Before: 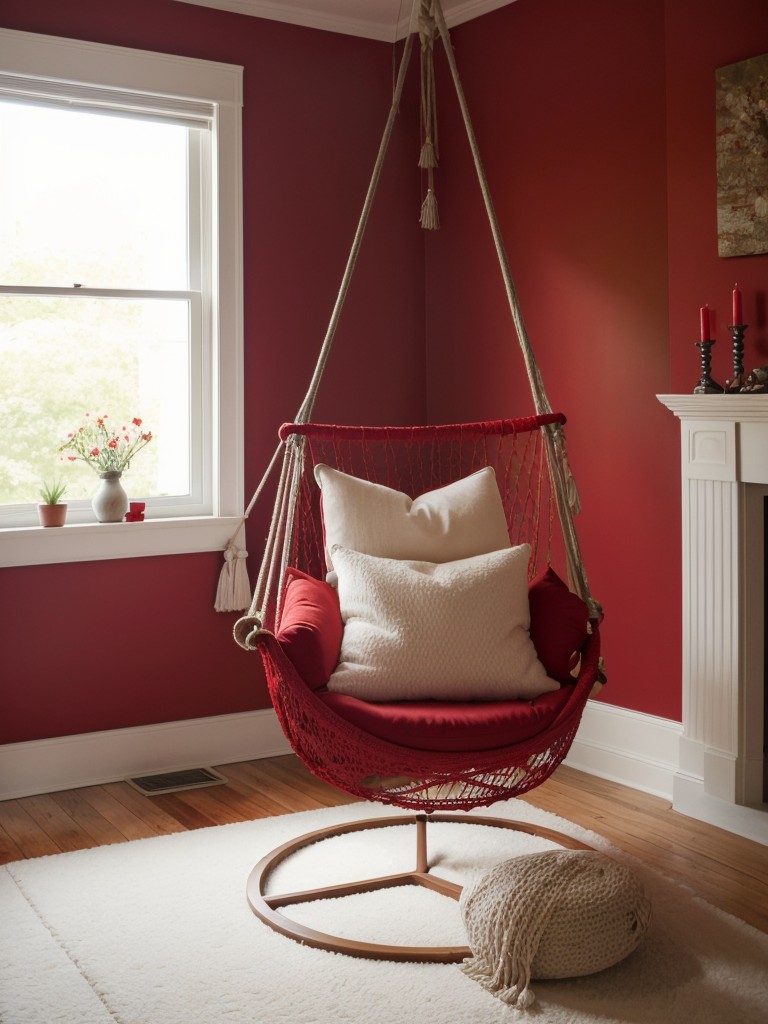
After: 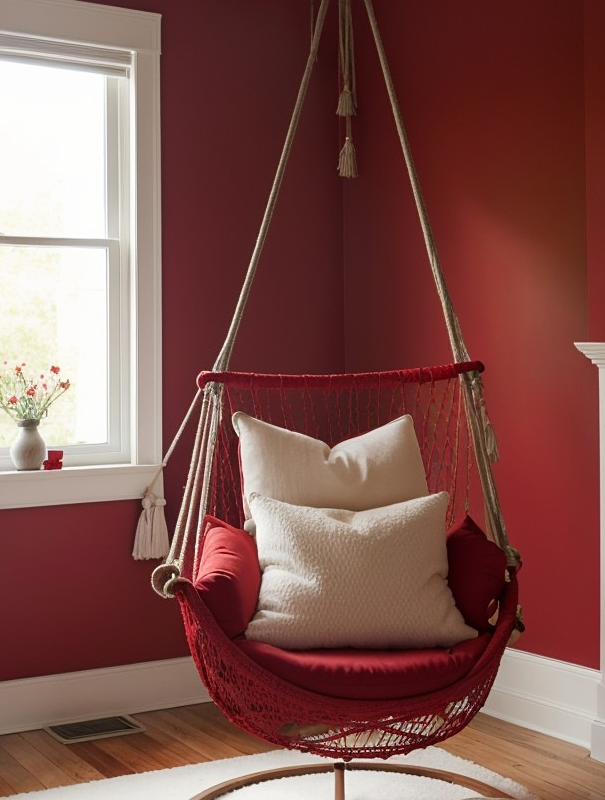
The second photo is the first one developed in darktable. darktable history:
sharpen: amount 0.2
crop and rotate: left 10.77%, top 5.1%, right 10.41%, bottom 16.76%
